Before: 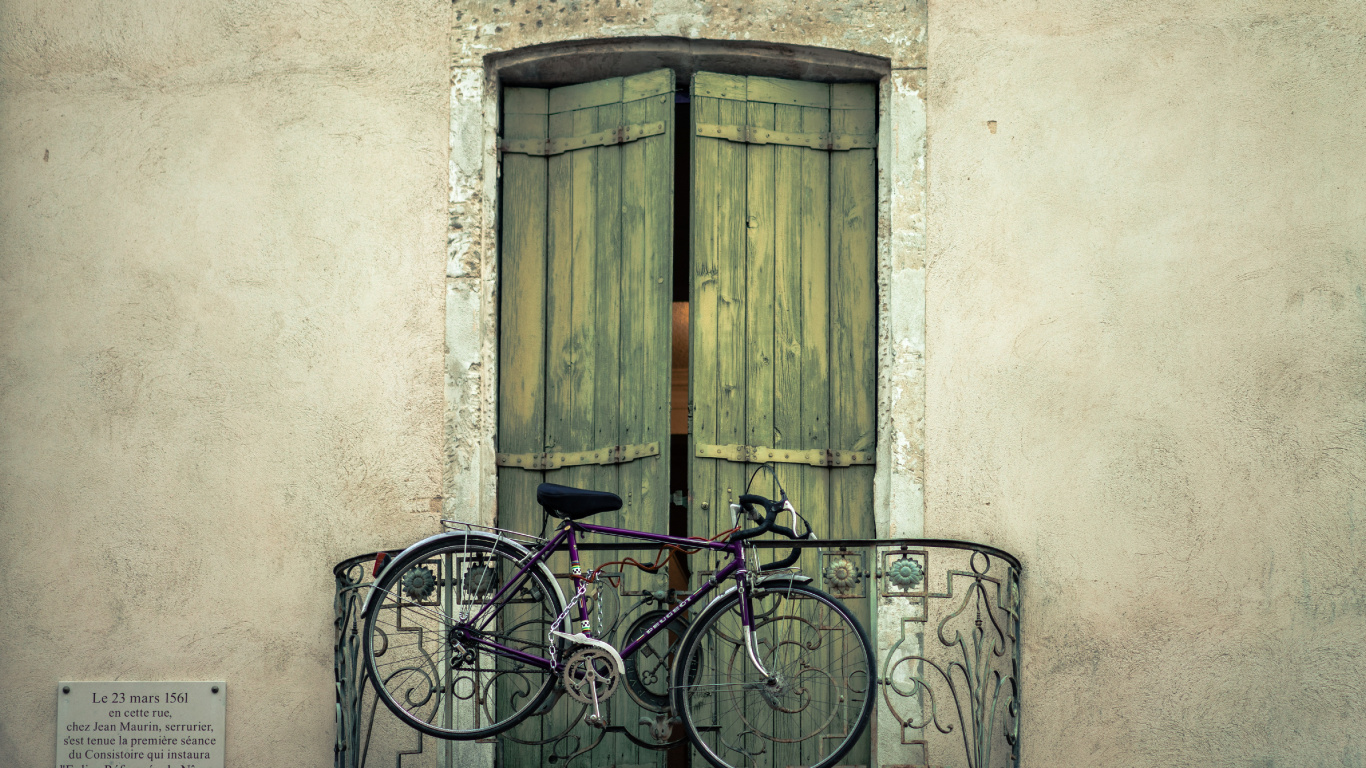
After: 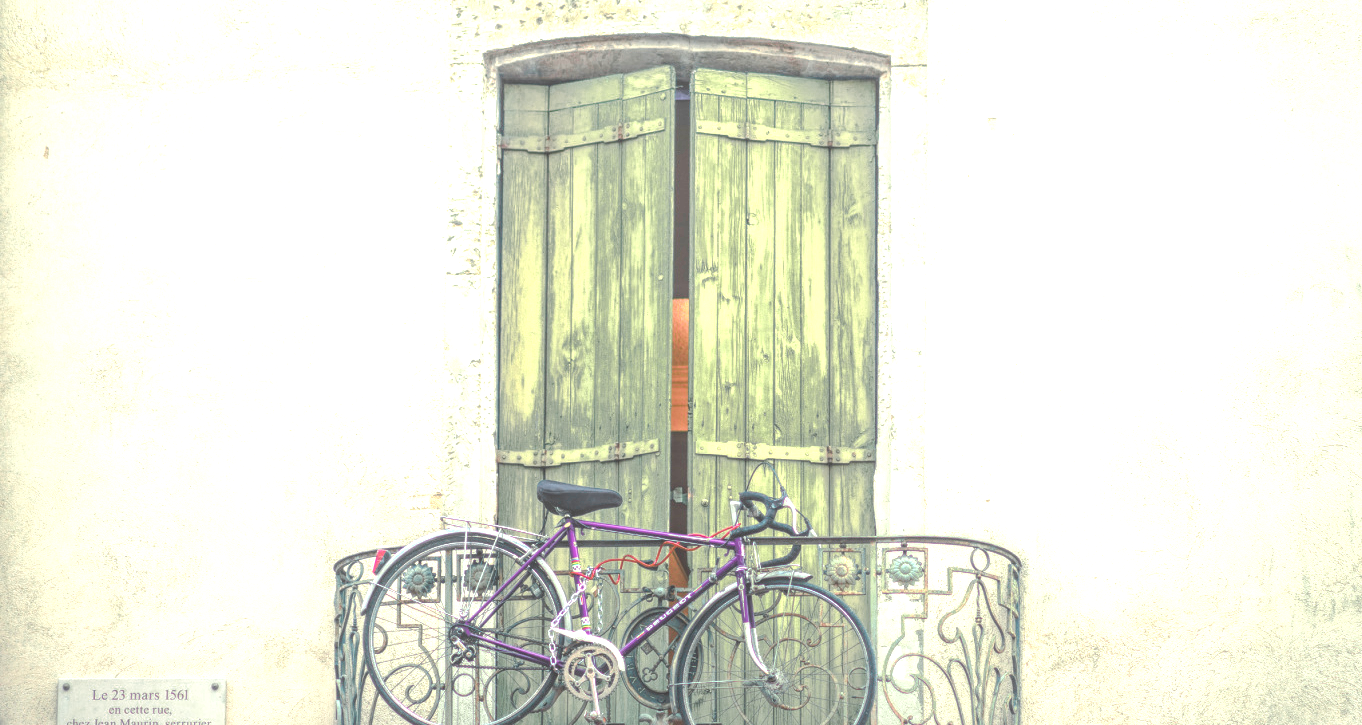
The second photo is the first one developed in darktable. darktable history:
exposure: black level correction 0, exposure 1.46 EV, compensate exposure bias true, compensate highlight preservation false
crop: top 0.403%, right 0.261%, bottom 5.081%
local contrast: highlights 71%, shadows 19%, midtone range 0.192
color zones: curves: ch0 [(0, 0.533) (0.126, 0.533) (0.234, 0.533) (0.368, 0.357) (0.5, 0.5) (0.625, 0.5) (0.74, 0.637) (0.875, 0.5)]; ch1 [(0.004, 0.708) (0.129, 0.662) (0.25, 0.5) (0.375, 0.331) (0.496, 0.396) (0.625, 0.649) (0.739, 0.26) (0.875, 0.5) (1, 0.478)]; ch2 [(0, 0.409) (0.132, 0.403) (0.236, 0.558) (0.379, 0.448) (0.5, 0.5) (0.625, 0.5) (0.691, 0.39) (0.875, 0.5)]
